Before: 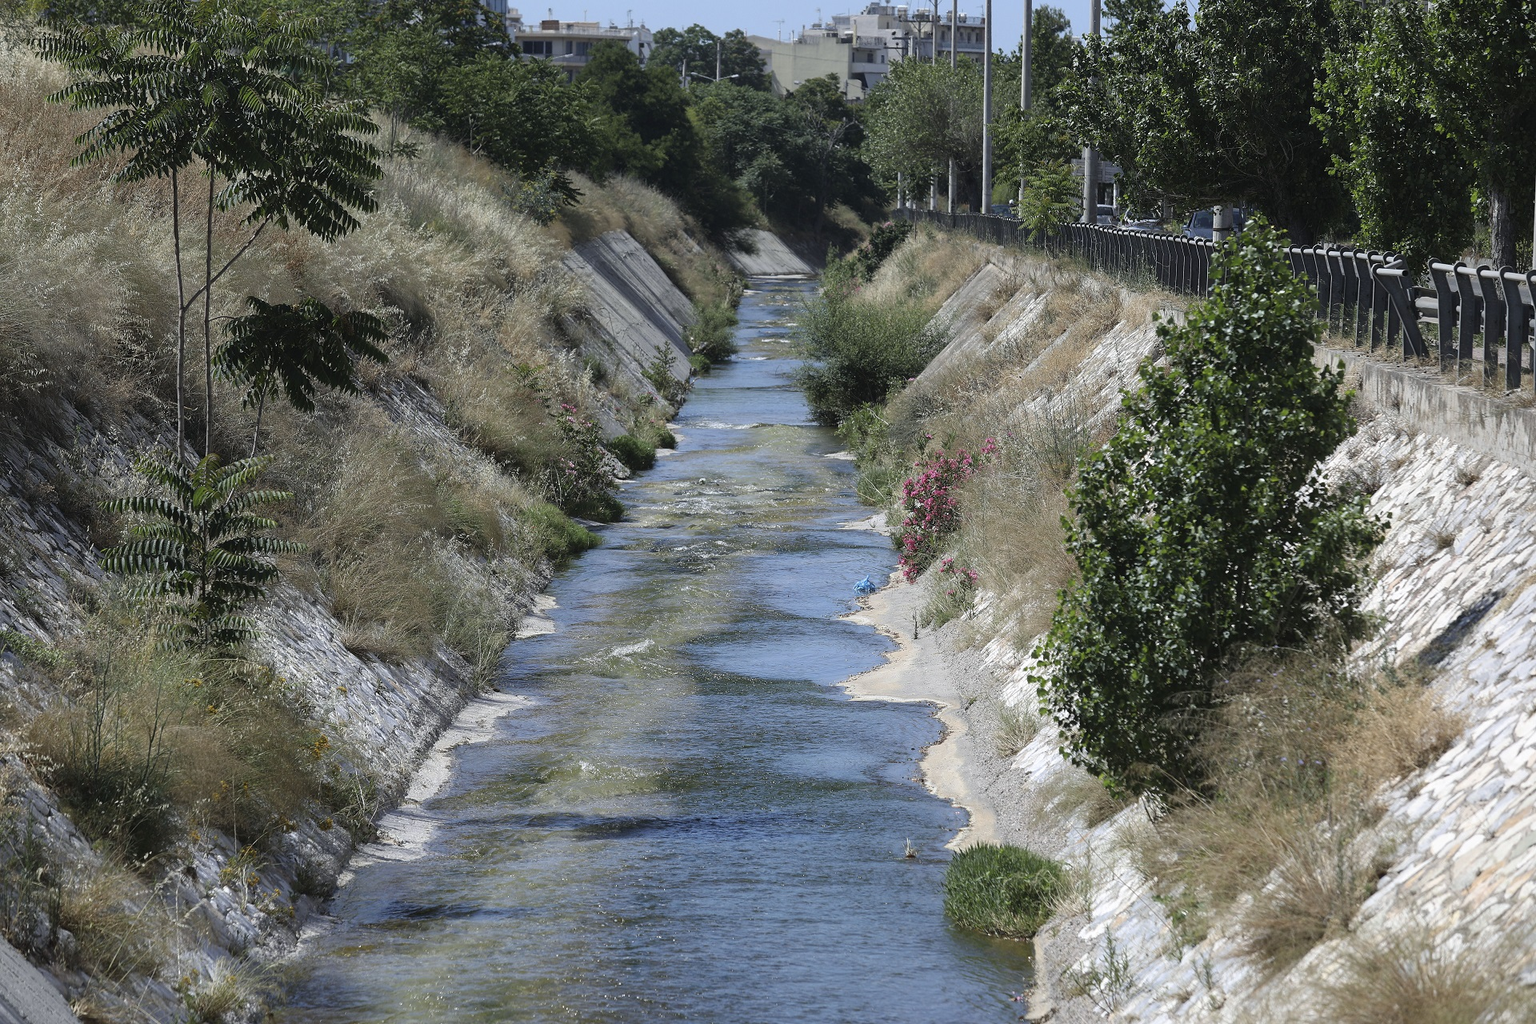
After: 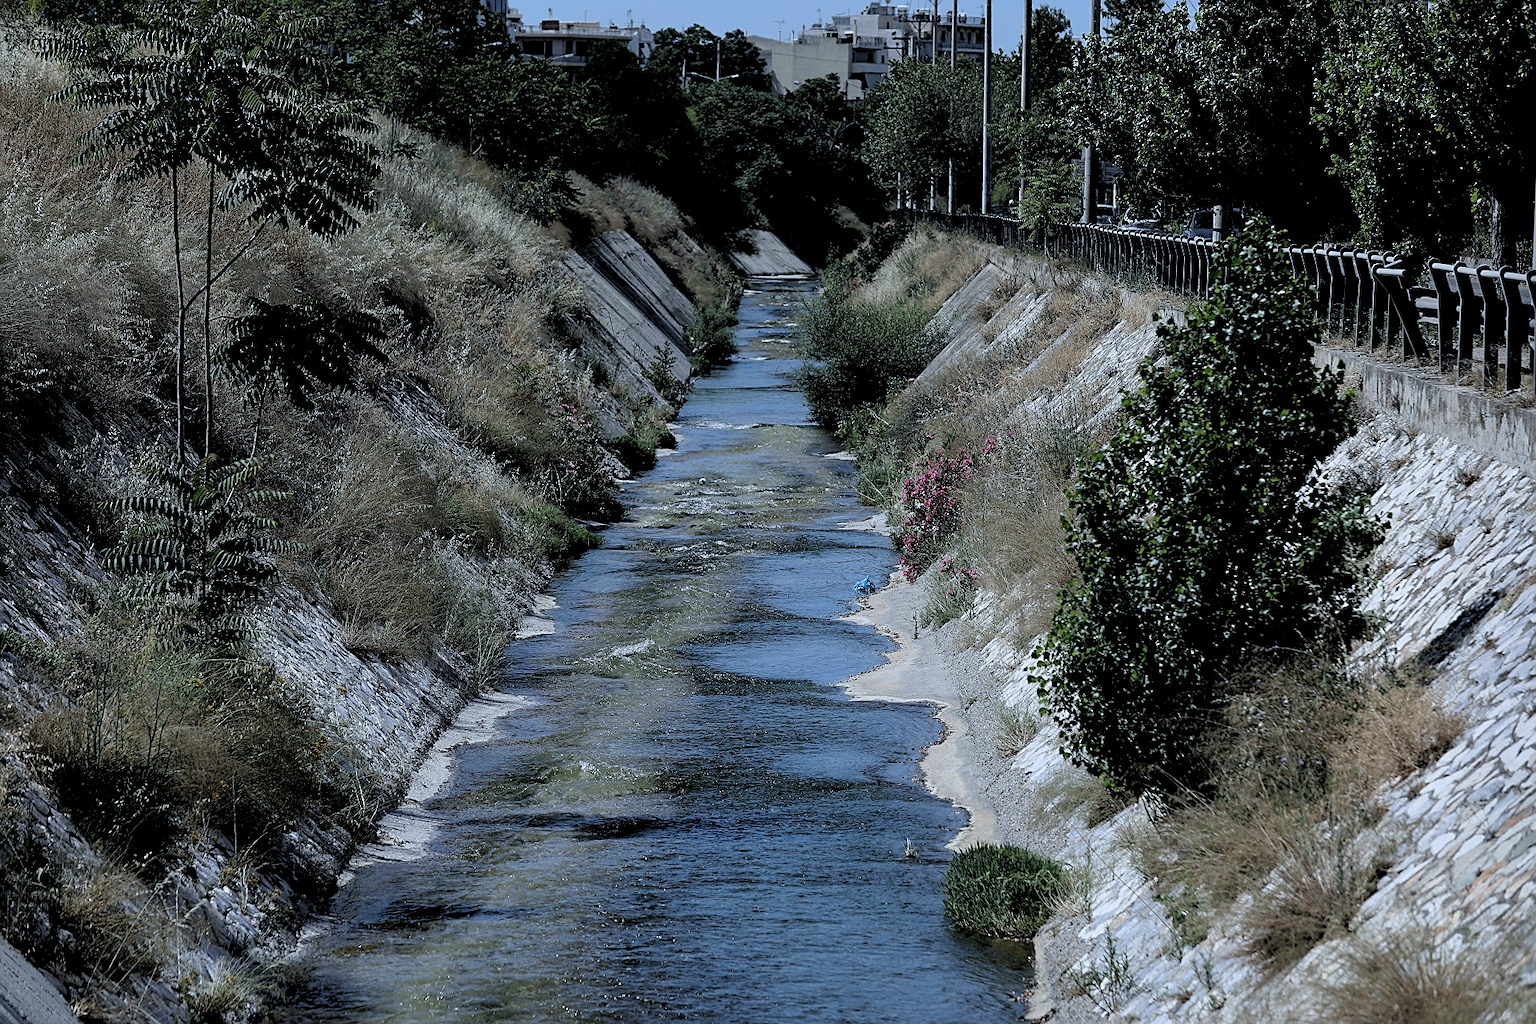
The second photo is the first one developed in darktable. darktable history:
white balance: red 0.954, blue 1.079
contrast brightness saturation: saturation -0.05
levels: levels [0, 0.476, 0.951]
exposure: exposure -0.582 EV, compensate highlight preservation false
rgb levels: levels [[0.034, 0.472, 0.904], [0, 0.5, 1], [0, 0.5, 1]]
sharpen: on, module defaults
shadows and highlights: shadows 20.91, highlights -82.73, soften with gaussian
